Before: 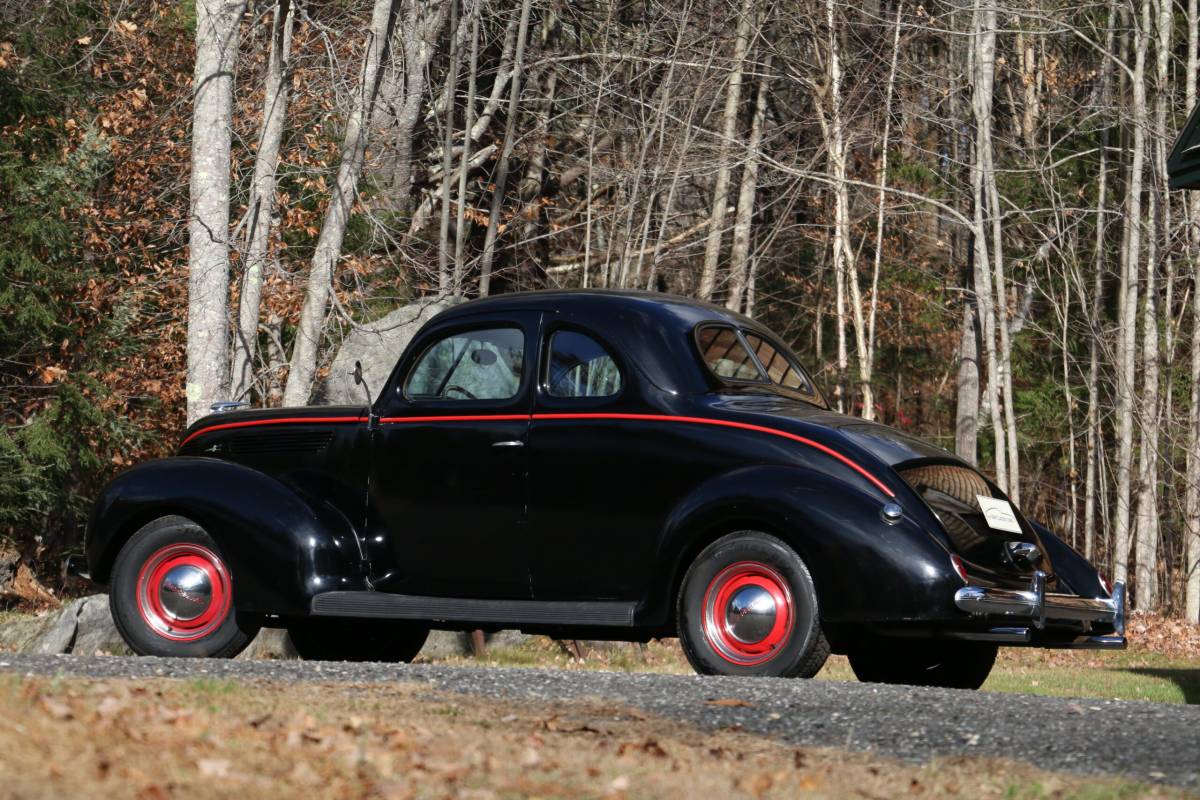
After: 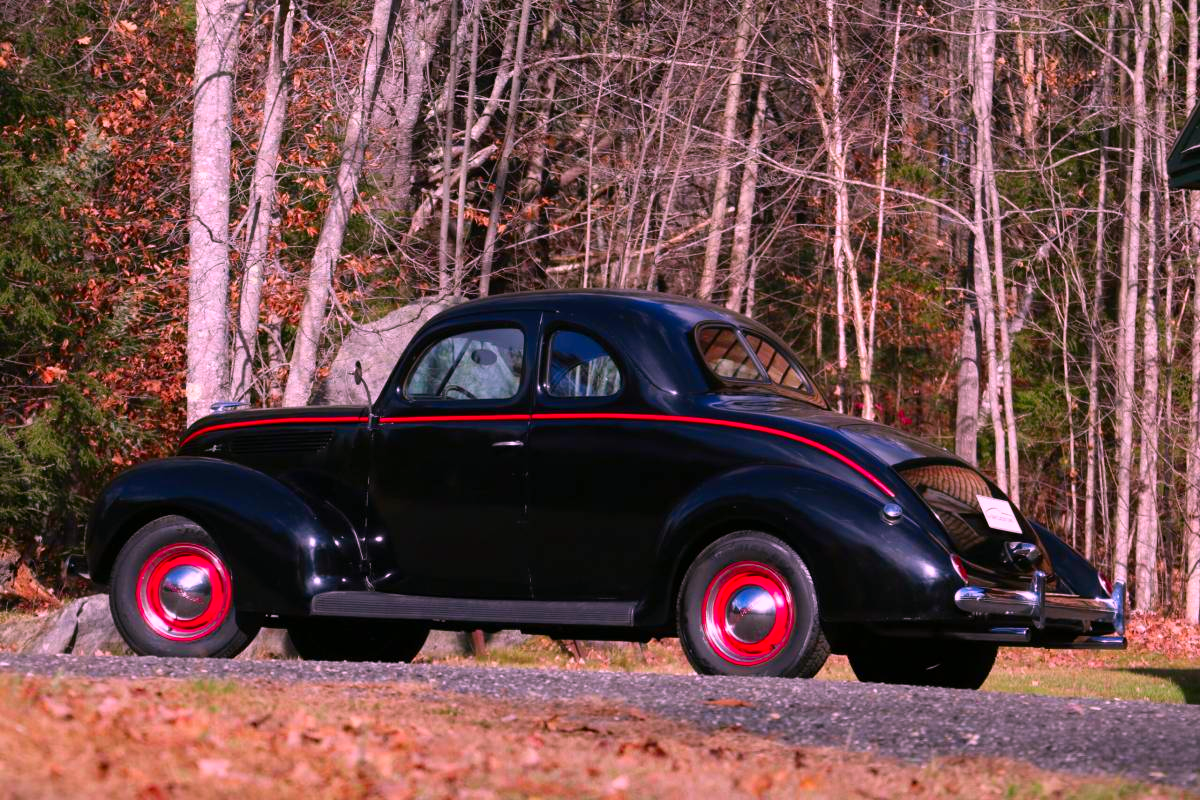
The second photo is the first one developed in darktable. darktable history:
color correction: highlights a* 18.79, highlights b* -11.49, saturation 1.65
